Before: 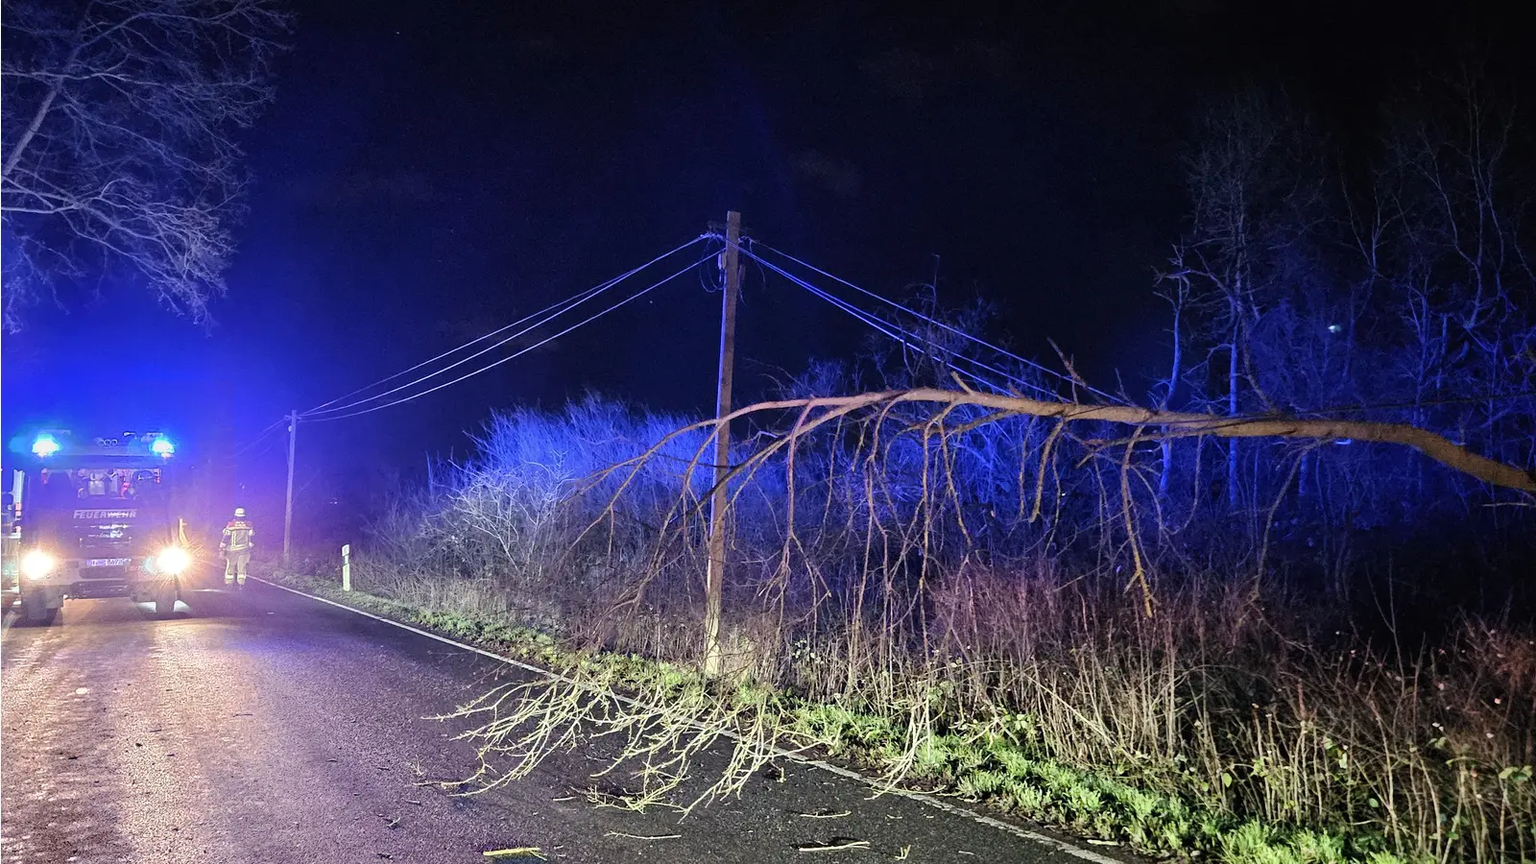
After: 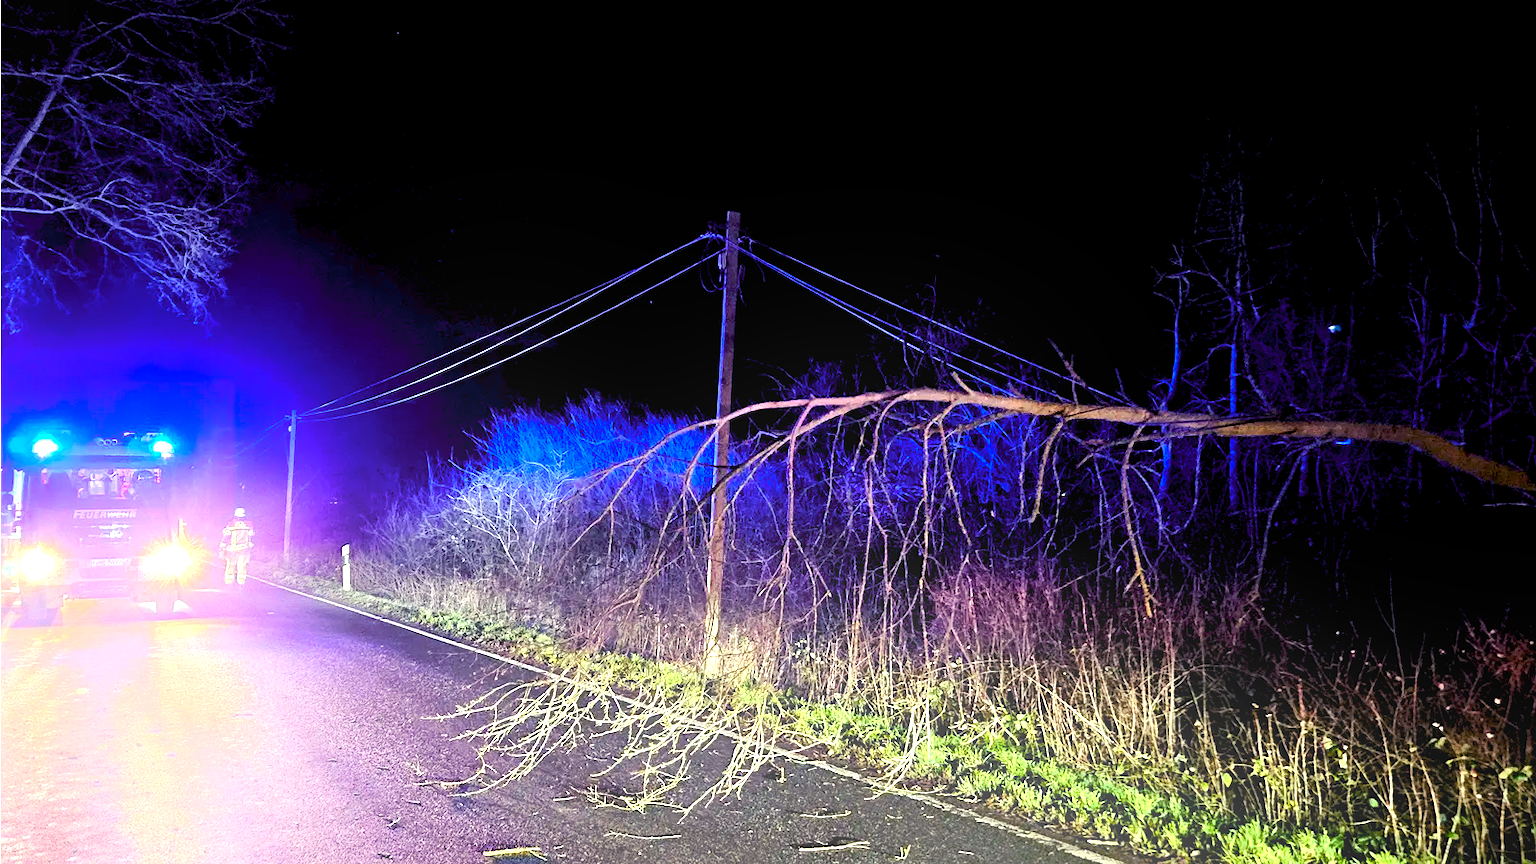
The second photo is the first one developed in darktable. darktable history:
contrast equalizer: y [[0.5, 0.5, 0.472, 0.5, 0.5, 0.5], [0.5 ×6], [0.5 ×6], [0 ×6], [0 ×6]]
color balance rgb: shadows lift › luminance -21.66%, shadows lift › chroma 6.57%, shadows lift › hue 270°, power › chroma 0.68%, power › hue 60°, highlights gain › luminance 6.08%, highlights gain › chroma 1.33%, highlights gain › hue 90°, global offset › luminance -0.87%, perceptual saturation grading › global saturation 26.86%, perceptual saturation grading › highlights -28.39%, perceptual saturation grading › mid-tones 15.22%, perceptual saturation grading › shadows 33.98%, perceptual brilliance grading › highlights 10%, perceptual brilliance grading › mid-tones 5%
bloom: on, module defaults
tone curve: curves: ch0 [(0, 0) (0.003, 0.023) (0.011, 0.033) (0.025, 0.057) (0.044, 0.099) (0.069, 0.132) (0.1, 0.155) (0.136, 0.179) (0.177, 0.213) (0.224, 0.255) (0.277, 0.299) (0.335, 0.347) (0.399, 0.407) (0.468, 0.473) (0.543, 0.546) (0.623, 0.619) (0.709, 0.698) (0.801, 0.775) (0.898, 0.871) (1, 1)], preserve colors none
tone equalizer: -8 EV -0.75 EV, -7 EV -0.7 EV, -6 EV -0.6 EV, -5 EV -0.4 EV, -3 EV 0.4 EV, -2 EV 0.6 EV, -1 EV 0.7 EV, +0 EV 0.75 EV, edges refinement/feathering 500, mask exposure compensation -1.57 EV, preserve details no
